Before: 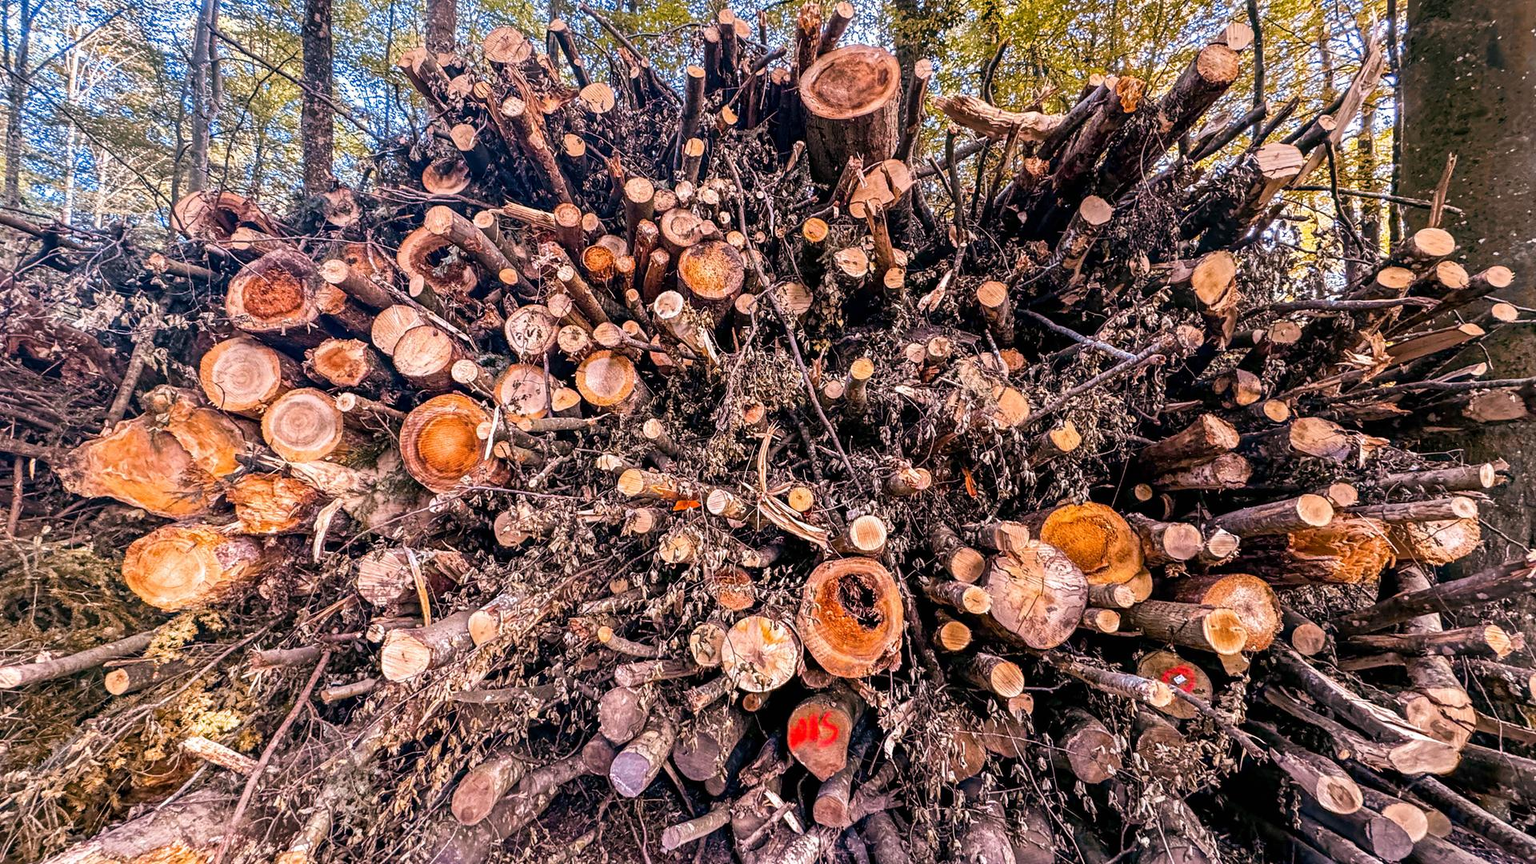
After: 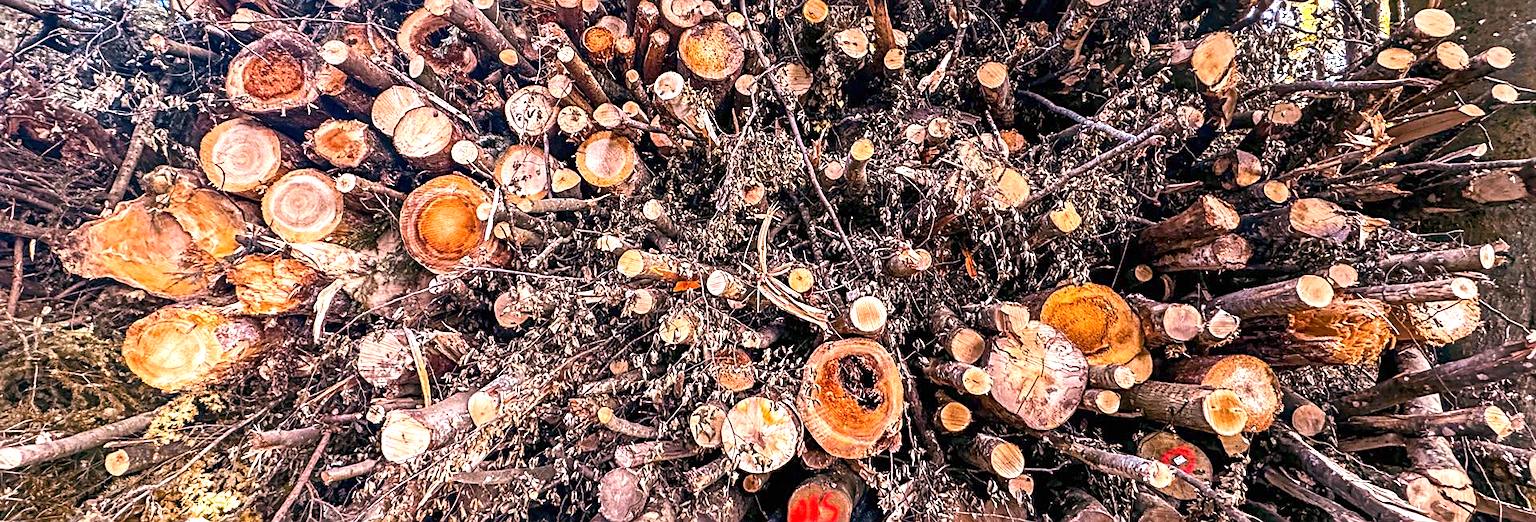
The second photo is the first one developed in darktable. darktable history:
tone equalizer: -8 EV 0.231 EV, -7 EV 0.446 EV, -6 EV 0.406 EV, -5 EV 0.284 EV, -3 EV -0.273 EV, -2 EV -0.393 EV, -1 EV -0.393 EV, +0 EV -0.236 EV
crop and rotate: top 25.428%, bottom 14.038%
exposure: exposure 0.771 EV, compensate highlight preservation false
sharpen: radius 2.501, amount 0.338
